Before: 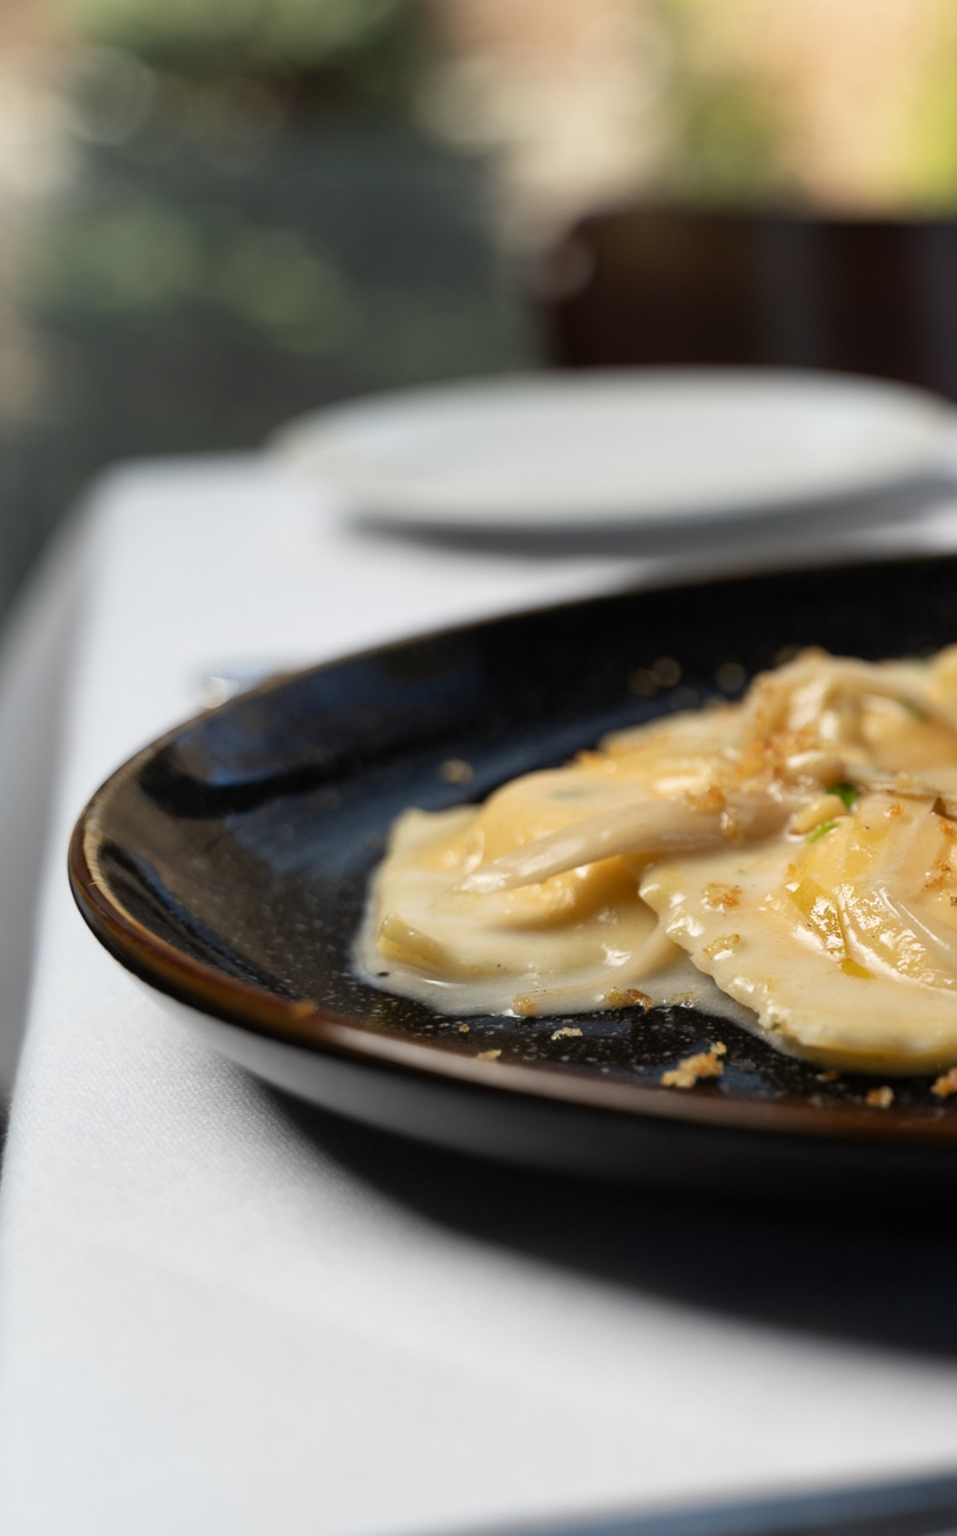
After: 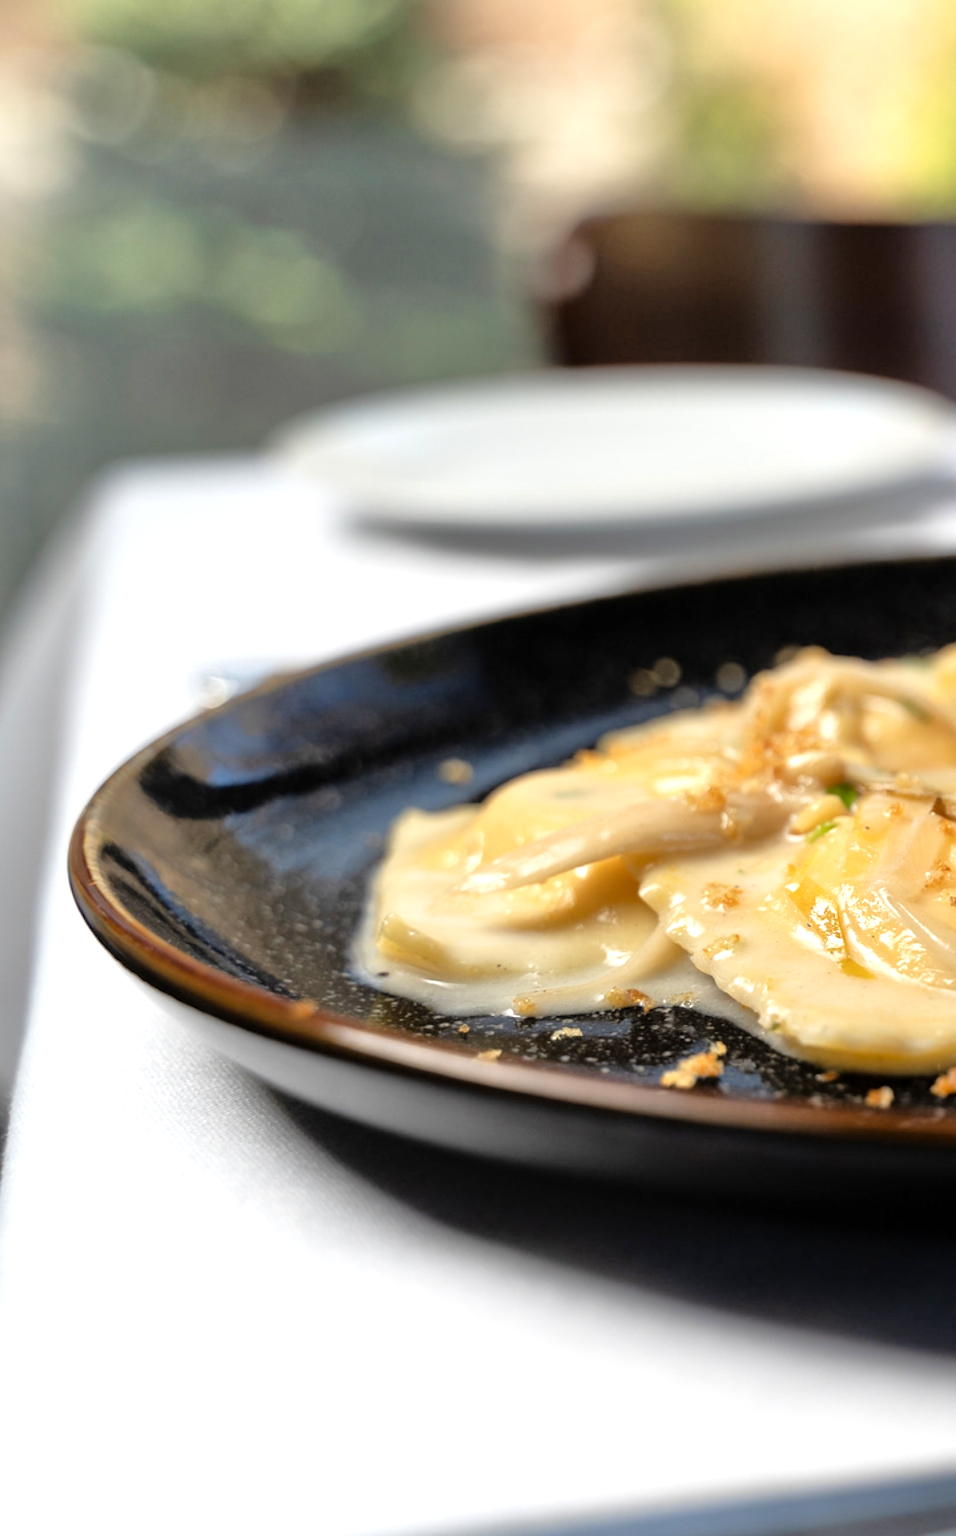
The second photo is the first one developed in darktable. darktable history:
tone equalizer: -7 EV 0.15 EV, -6 EV 0.6 EV, -5 EV 1.15 EV, -4 EV 1.33 EV, -3 EV 1.15 EV, -2 EV 0.6 EV, -1 EV 0.15 EV, mask exposure compensation -0.5 EV
exposure: black level correction 0.001, exposure 0.5 EV, compensate exposure bias true, compensate highlight preservation false
